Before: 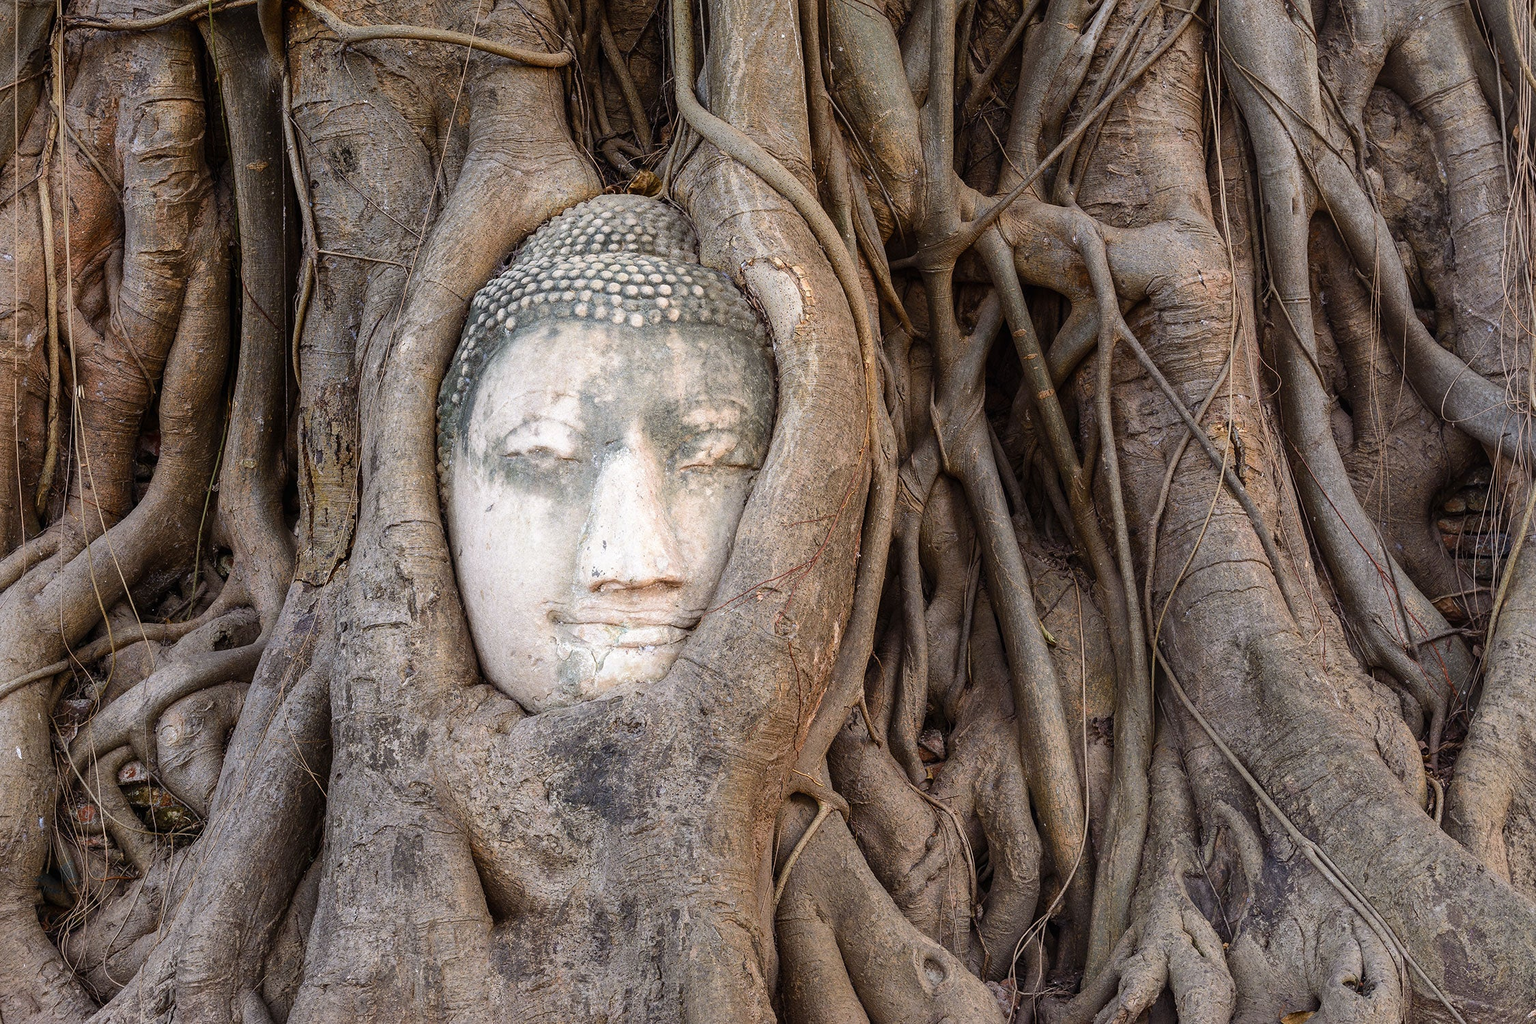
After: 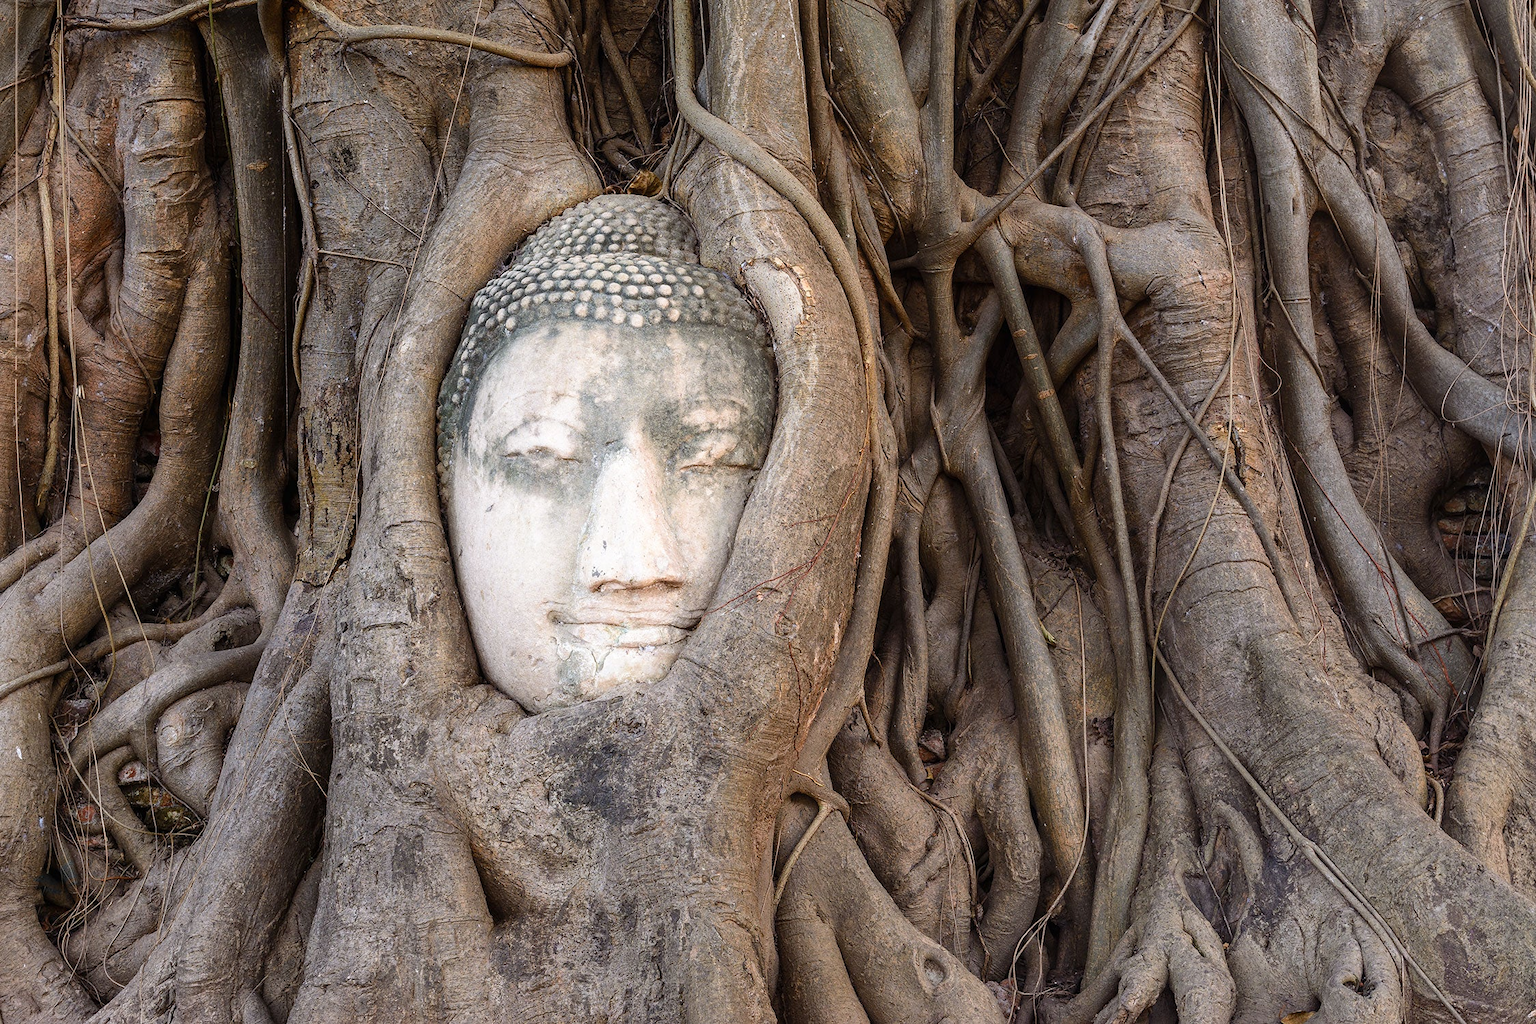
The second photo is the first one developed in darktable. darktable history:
shadows and highlights: shadows -0.934, highlights 40.28, shadows color adjustment 99.16%, highlights color adjustment 0.763%
